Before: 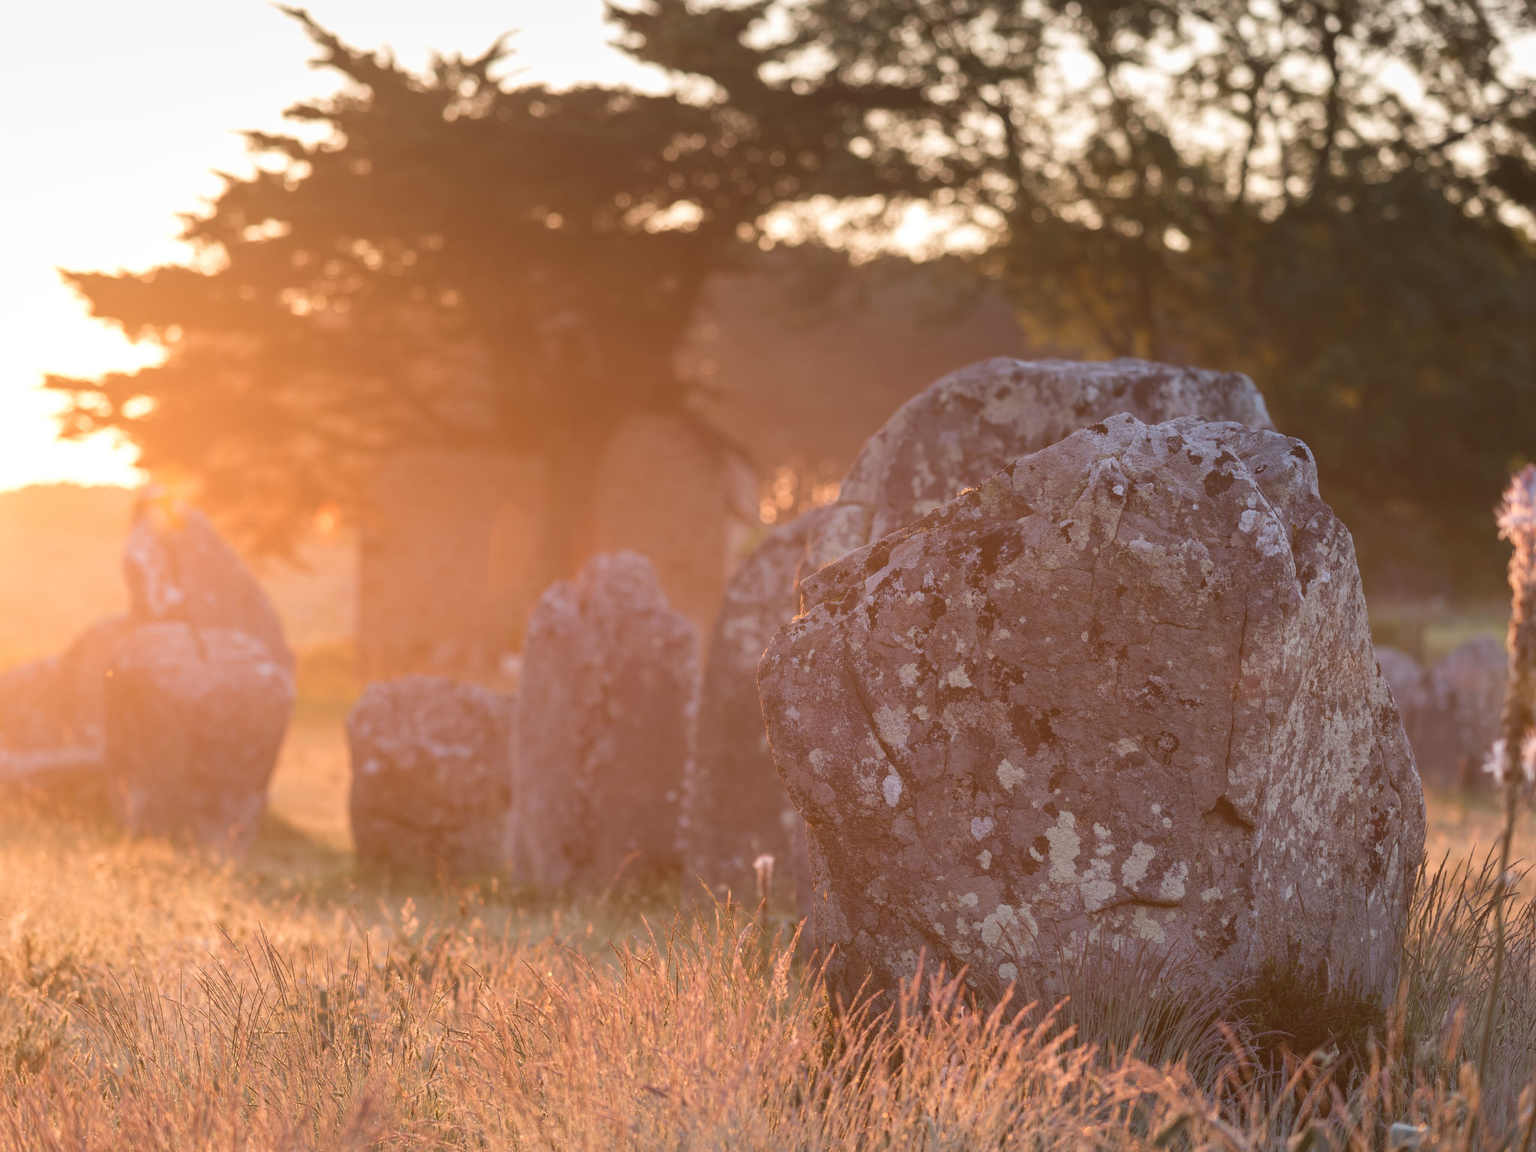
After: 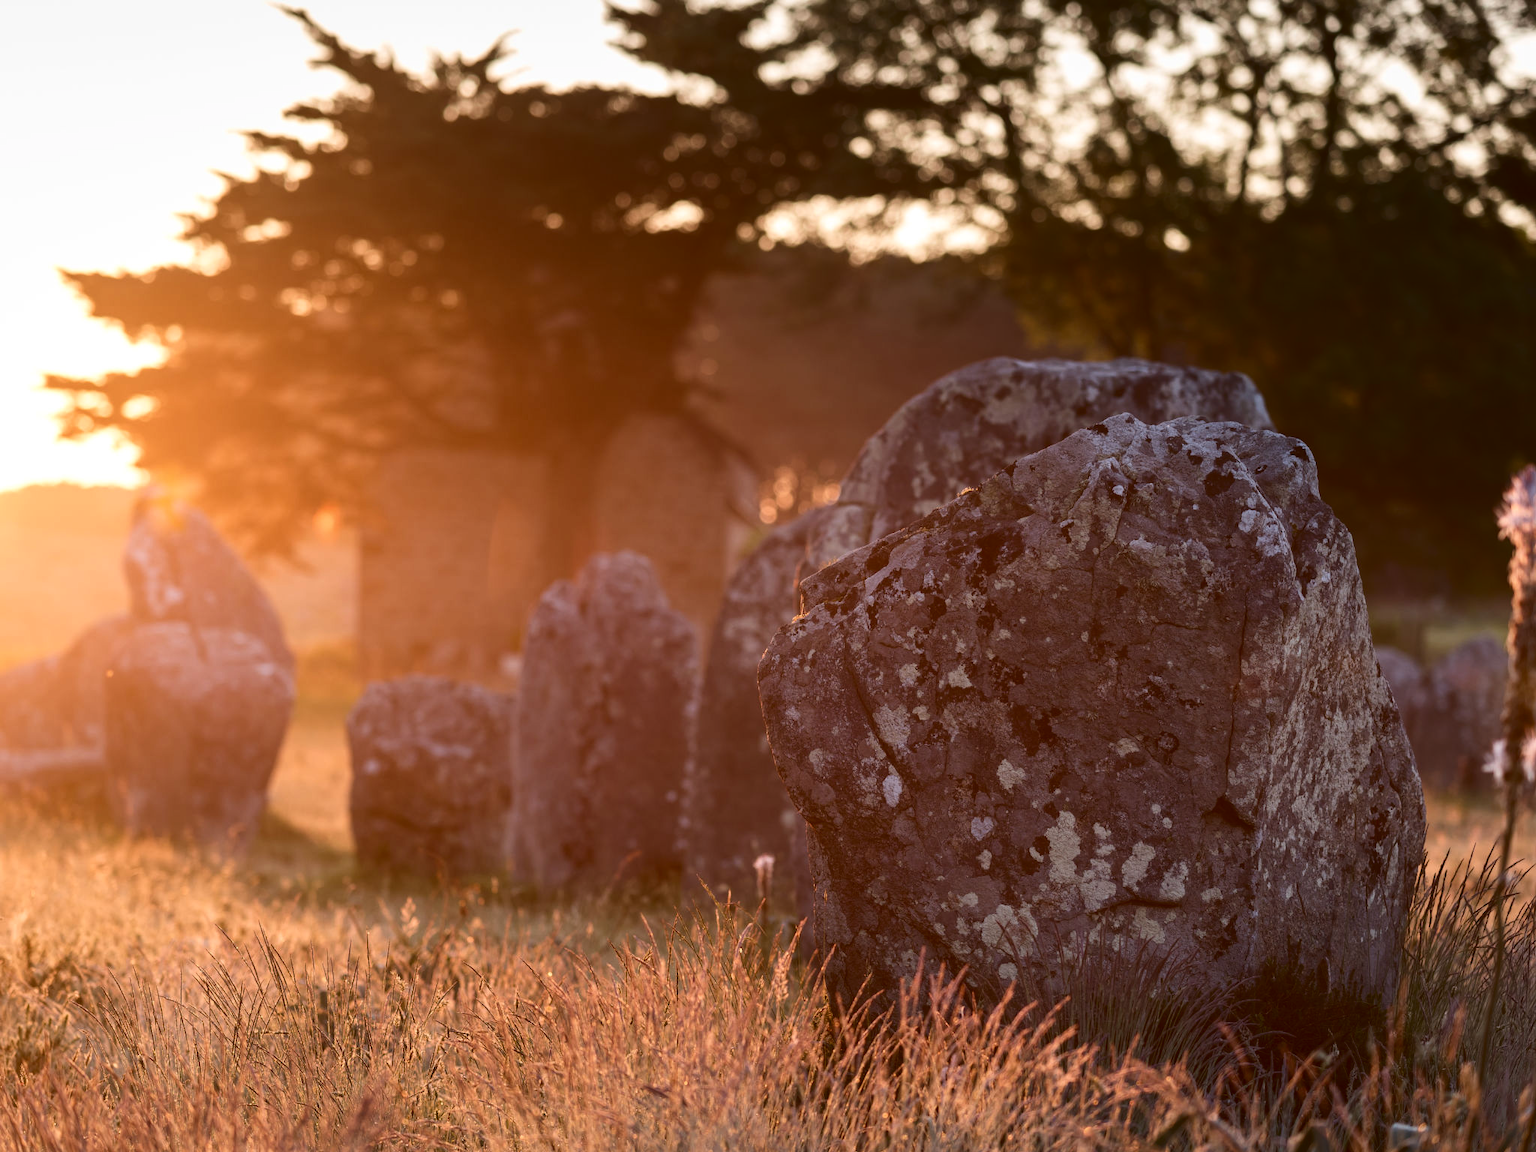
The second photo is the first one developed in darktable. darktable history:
contrast brightness saturation: contrast 0.19, brightness -0.24, saturation 0.11
rotate and perspective: automatic cropping off
